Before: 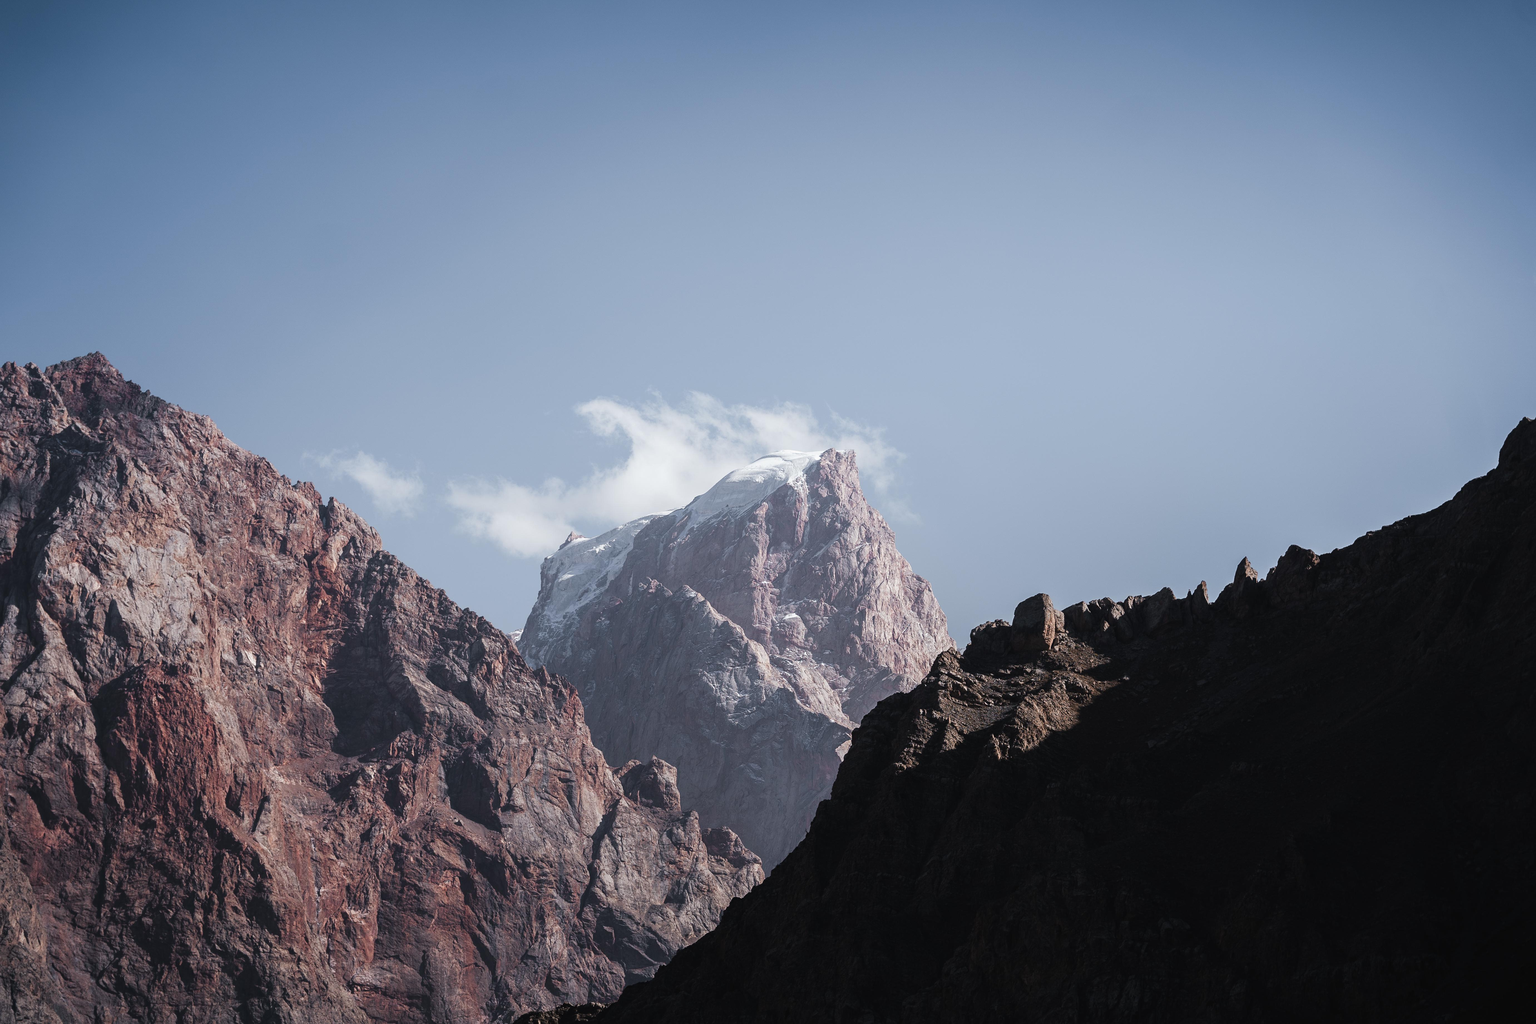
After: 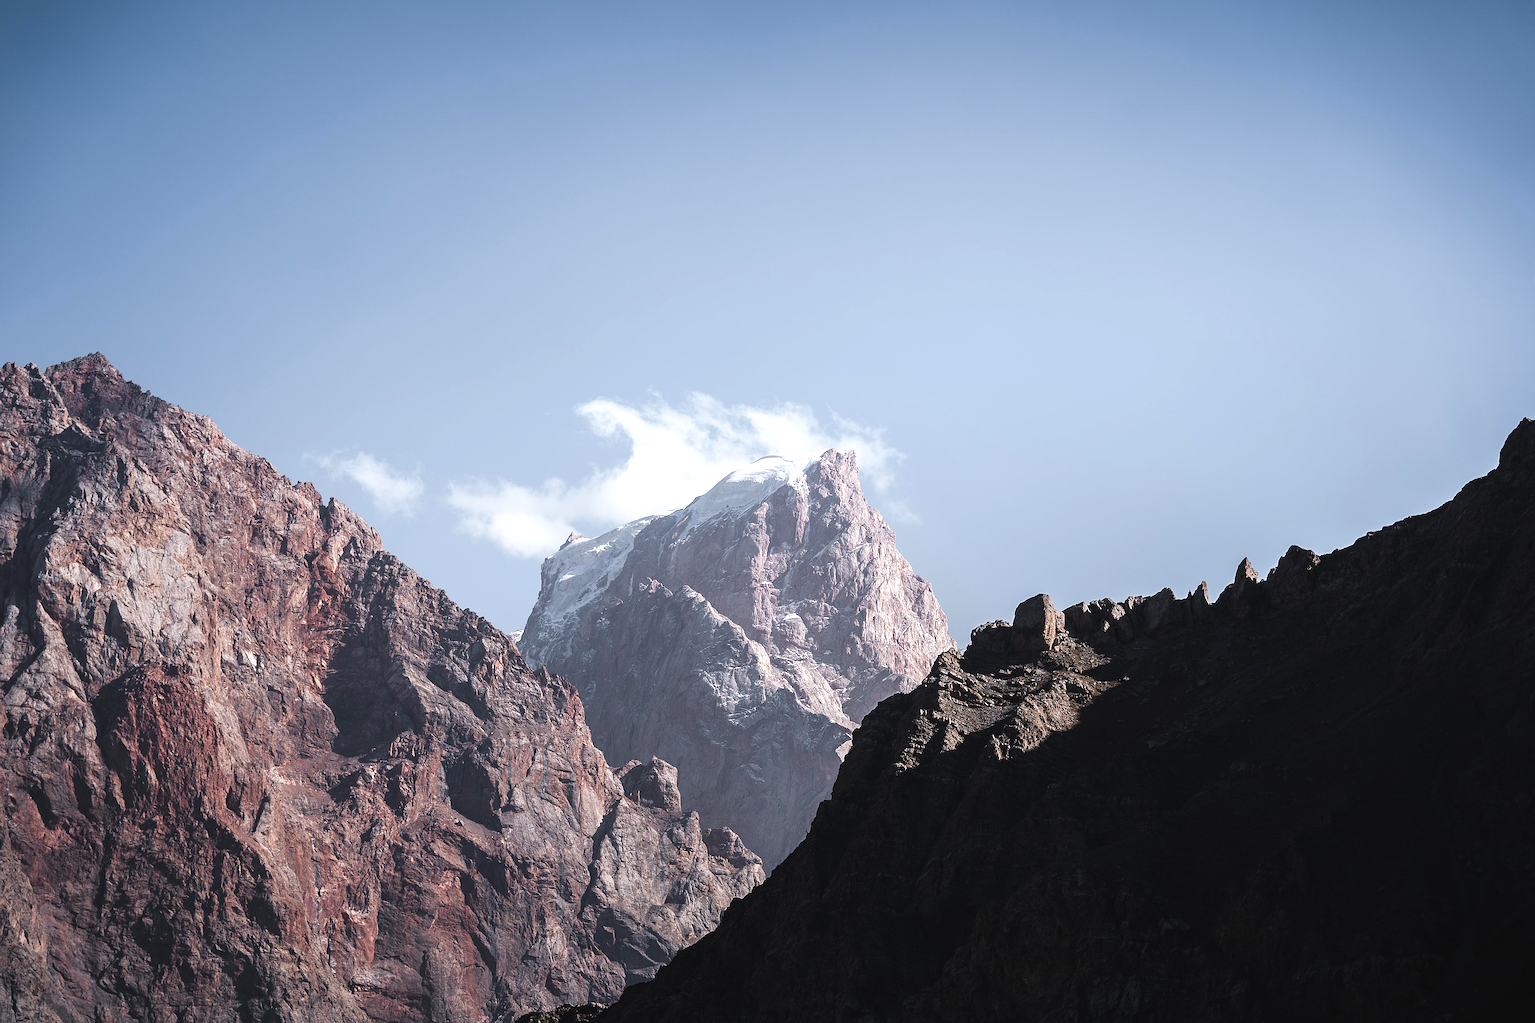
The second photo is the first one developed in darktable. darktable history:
exposure: exposure 0.507 EV, compensate highlight preservation false
sharpen: on, module defaults
